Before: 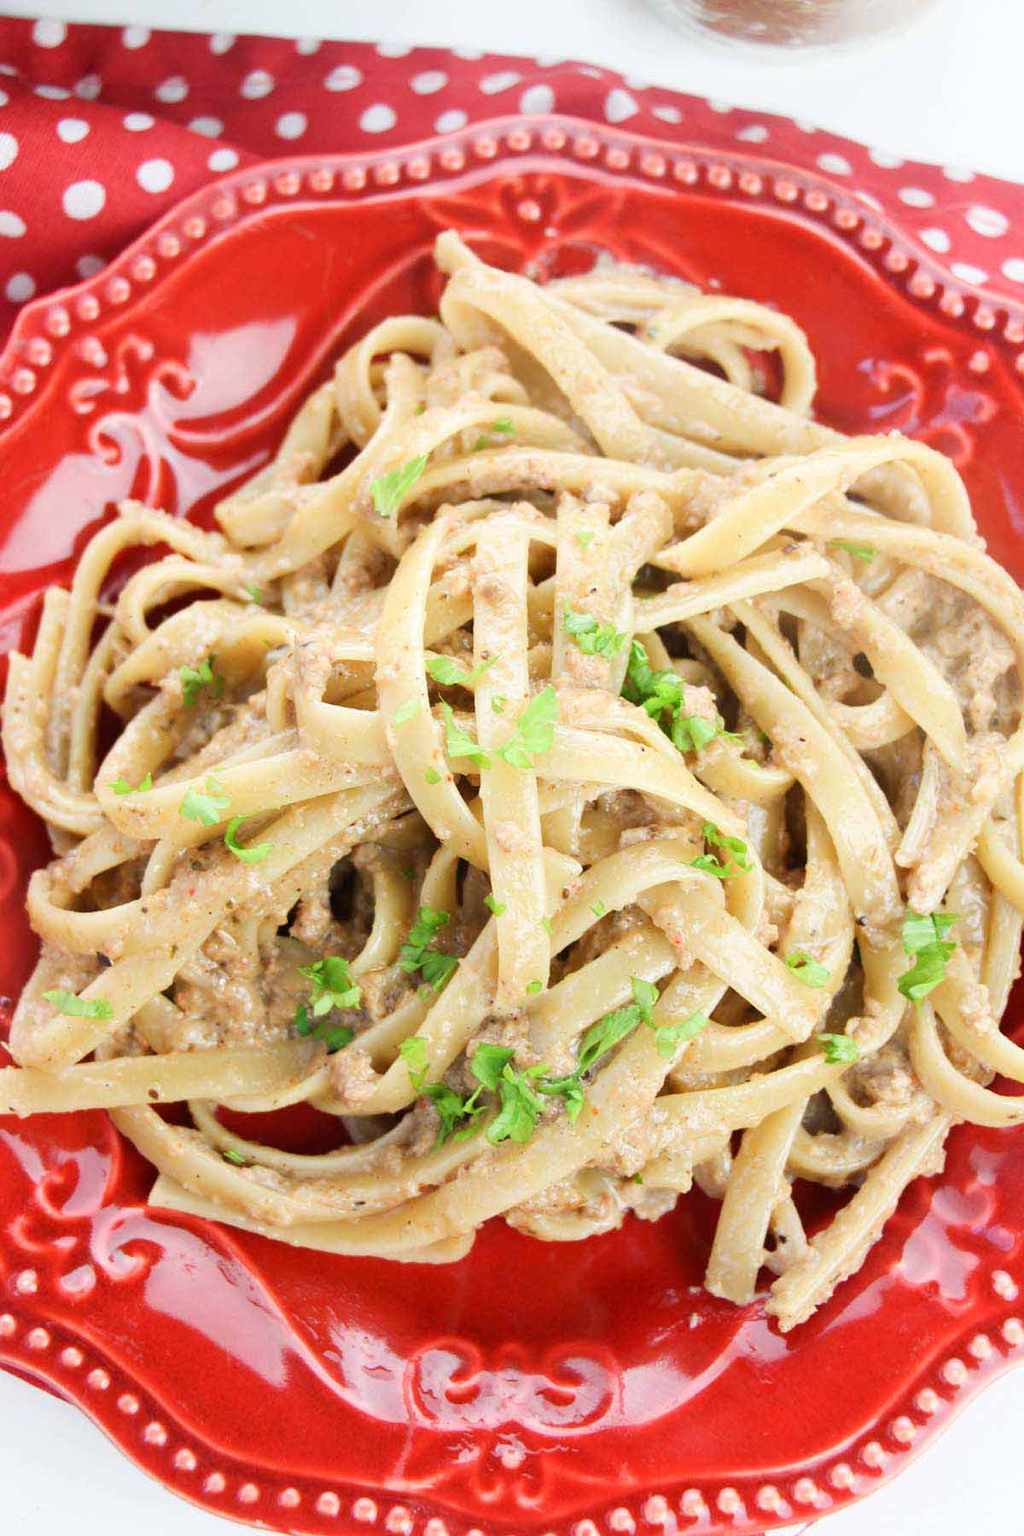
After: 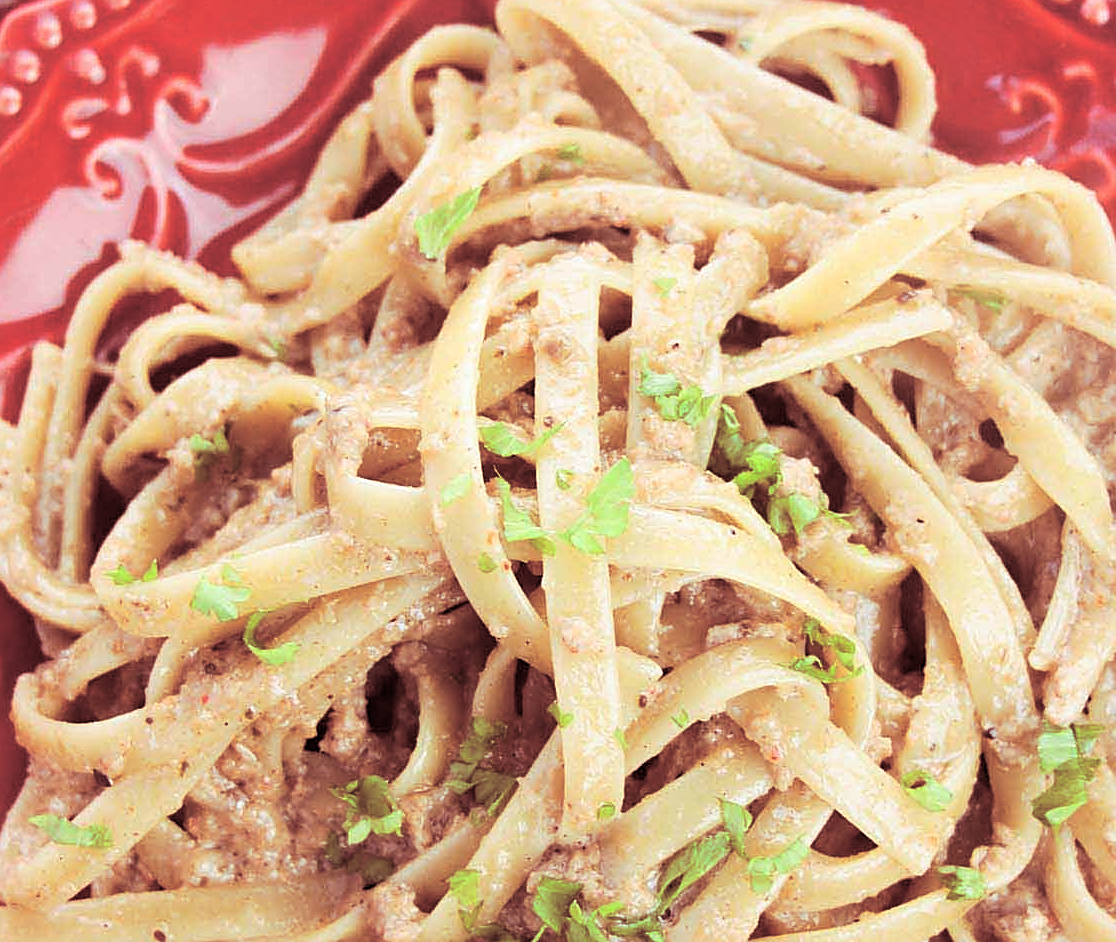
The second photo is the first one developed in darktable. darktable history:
crop: left 1.744%, top 19.225%, right 5.069%, bottom 28.357%
split-toning: highlights › saturation 0, balance -61.83
sharpen: on, module defaults
